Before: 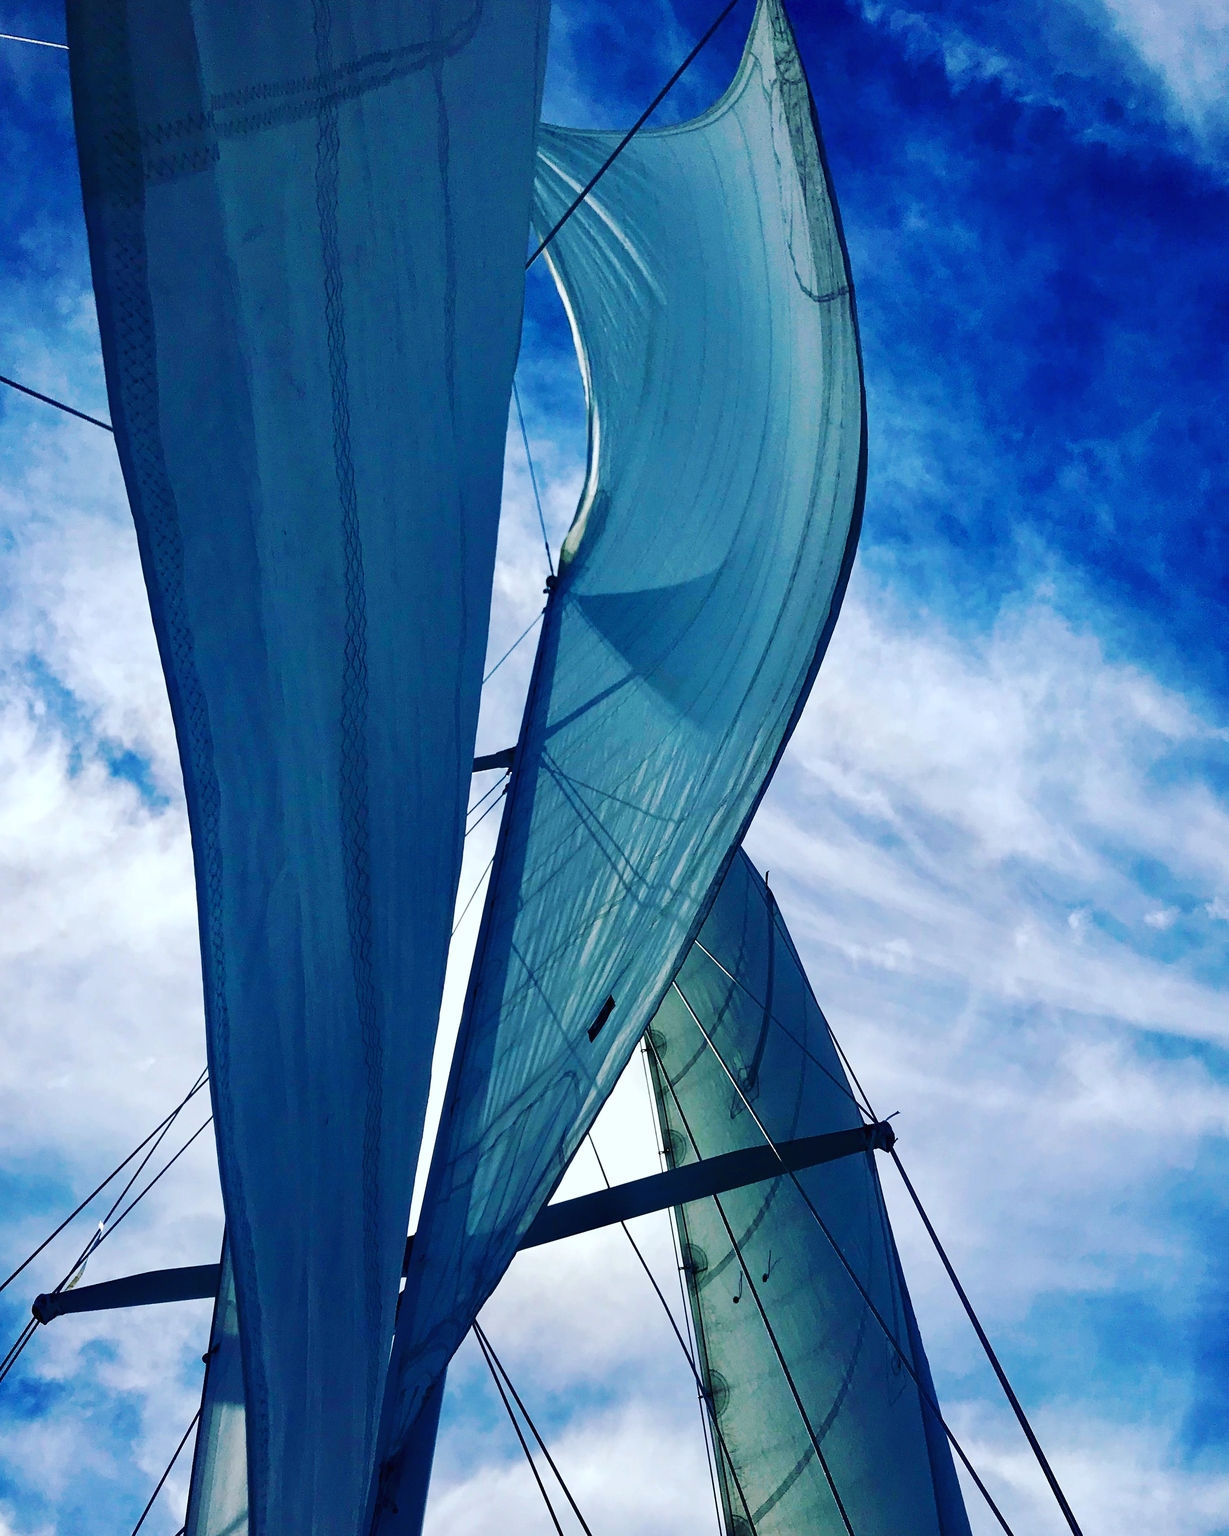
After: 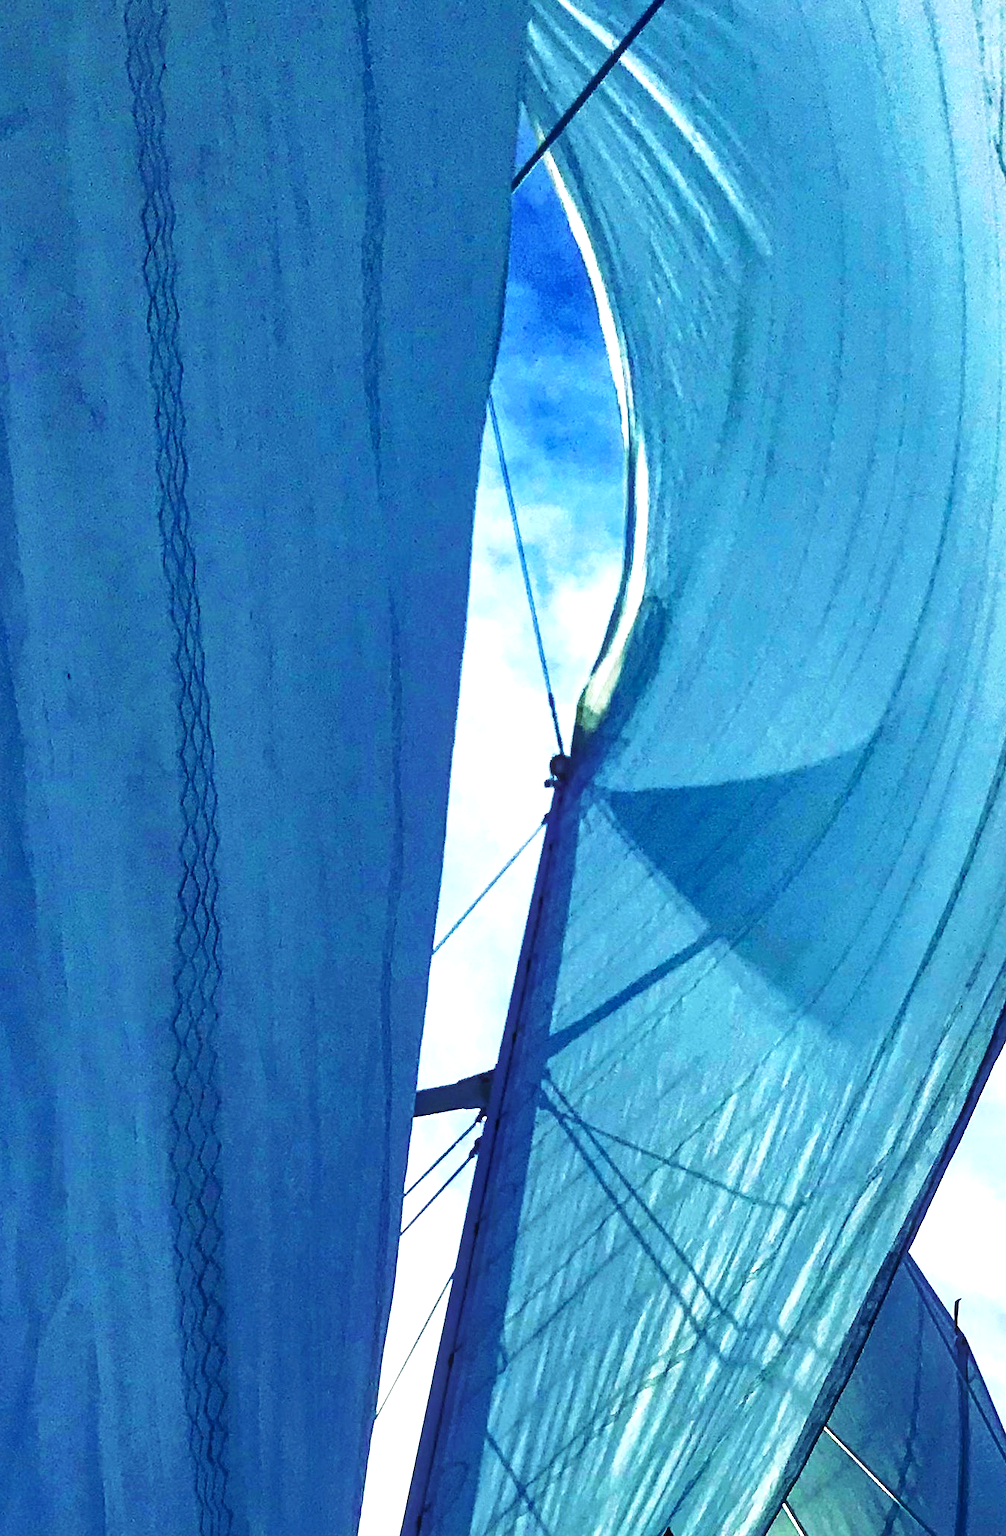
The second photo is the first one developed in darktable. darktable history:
color correction: highlights b* 3.01
exposure: black level correction 0.001, exposure 1.037 EV, compensate highlight preservation false
local contrast: on, module defaults
shadows and highlights: shadows 37.31, highlights -28, highlights color adjustment 72.87%, soften with gaussian
crop: left 20.193%, top 10.842%, right 35.33%, bottom 34.89%
